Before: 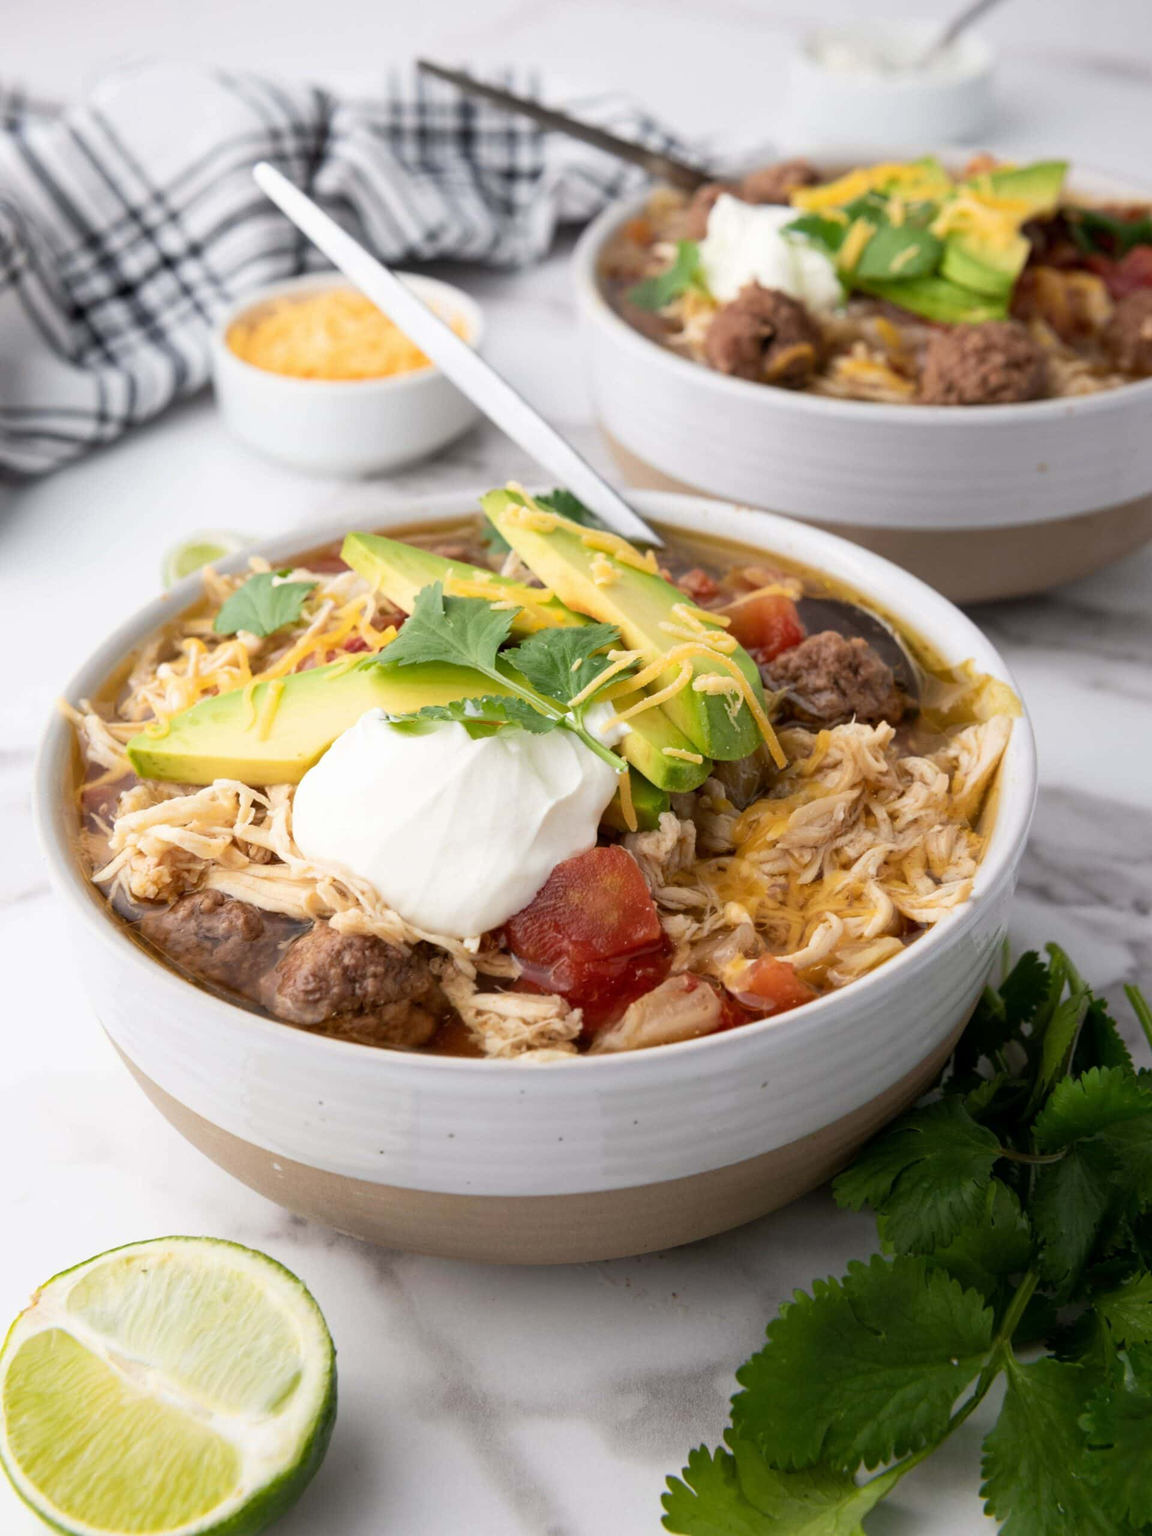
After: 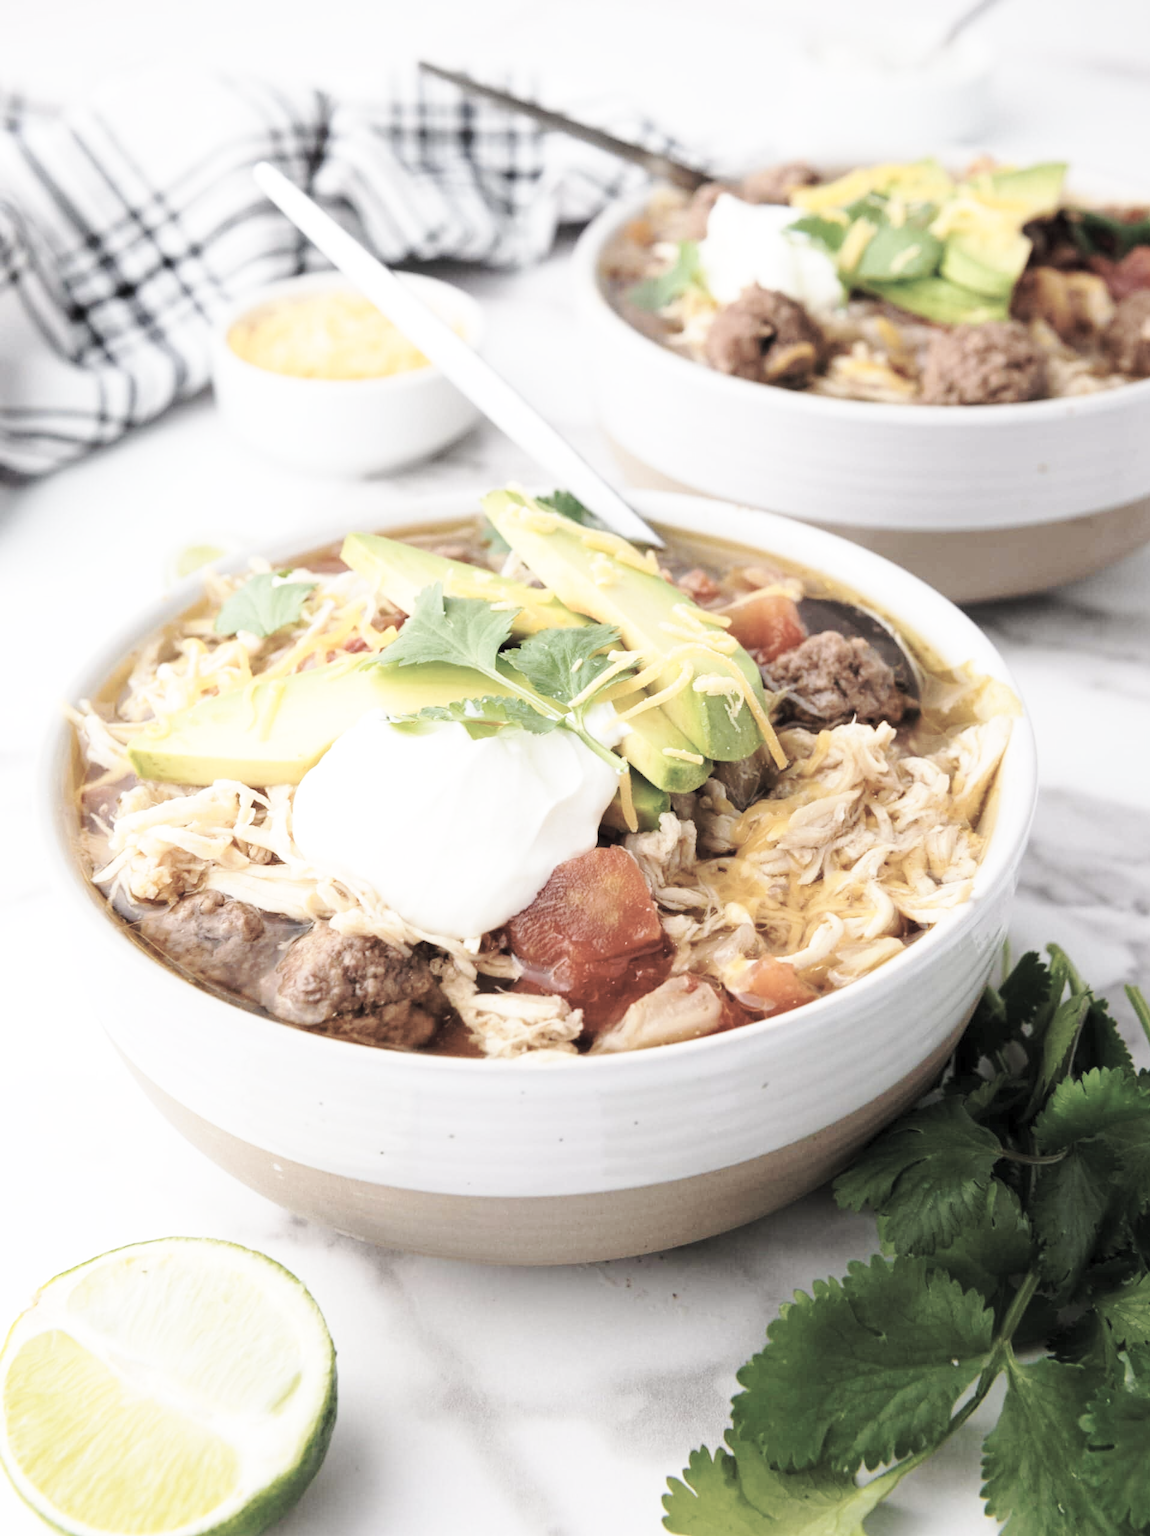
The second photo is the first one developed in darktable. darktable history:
crop: left 0.007%
base curve: curves: ch0 [(0, 0) (0.036, 0.037) (0.121, 0.228) (0.46, 0.76) (0.859, 0.983) (1, 1)], preserve colors none
contrast brightness saturation: brightness 0.182, saturation -0.497
